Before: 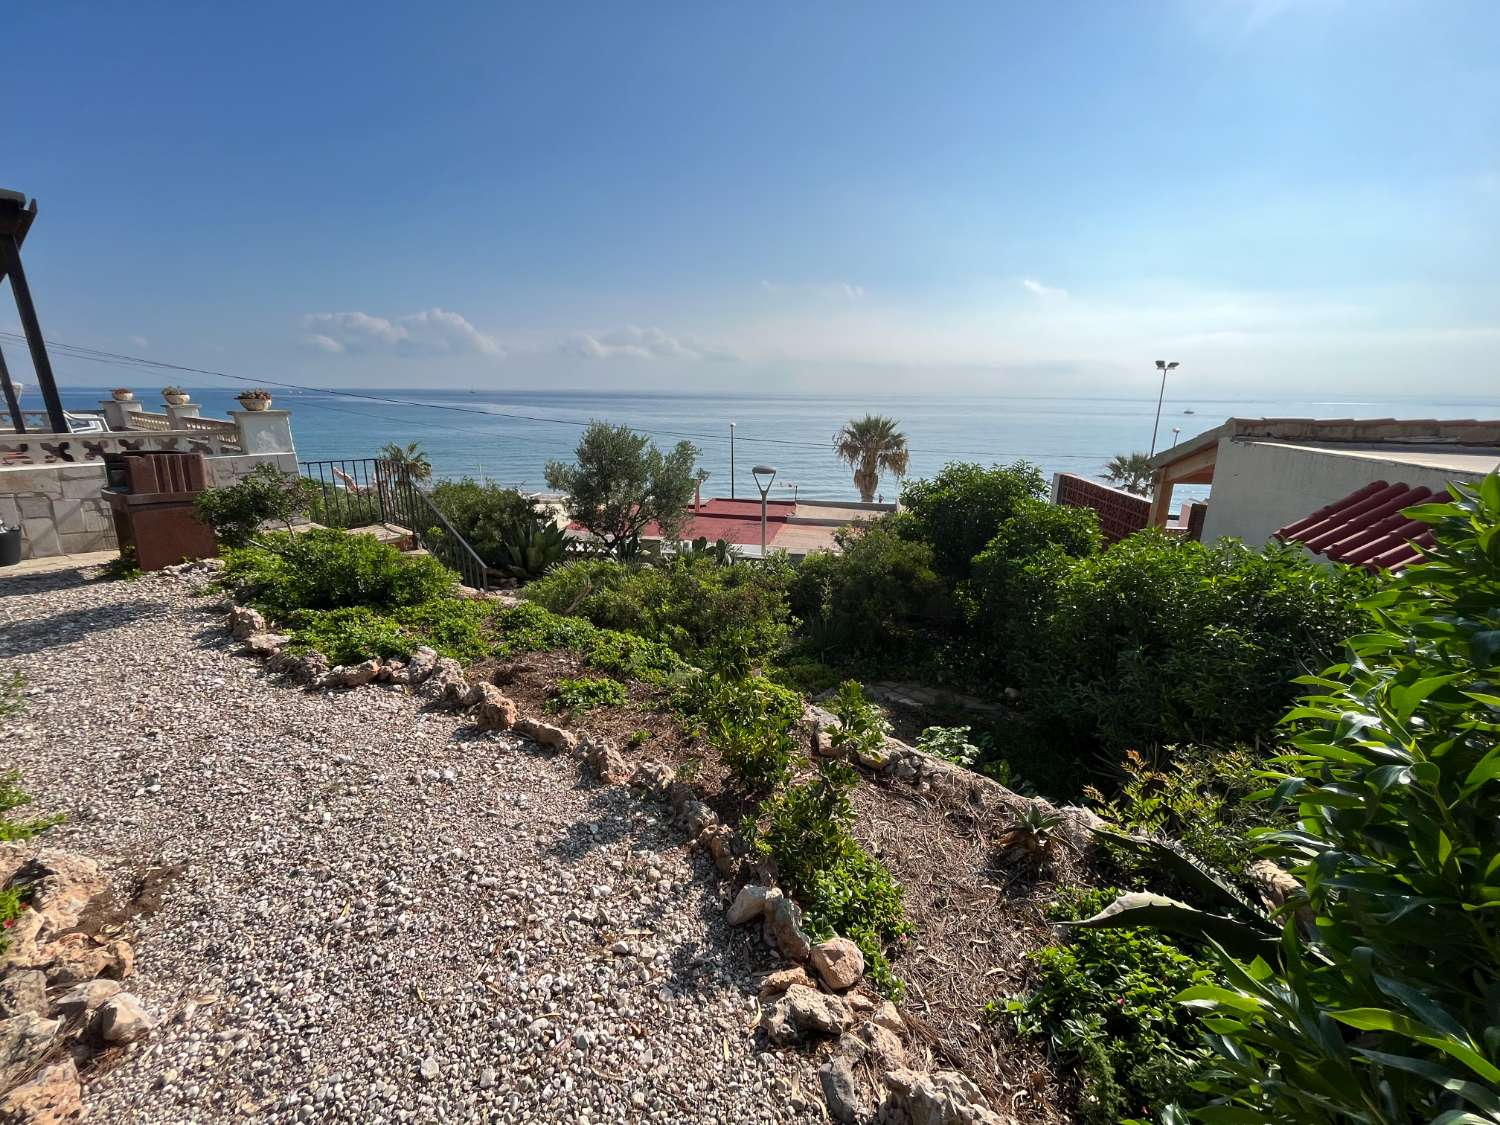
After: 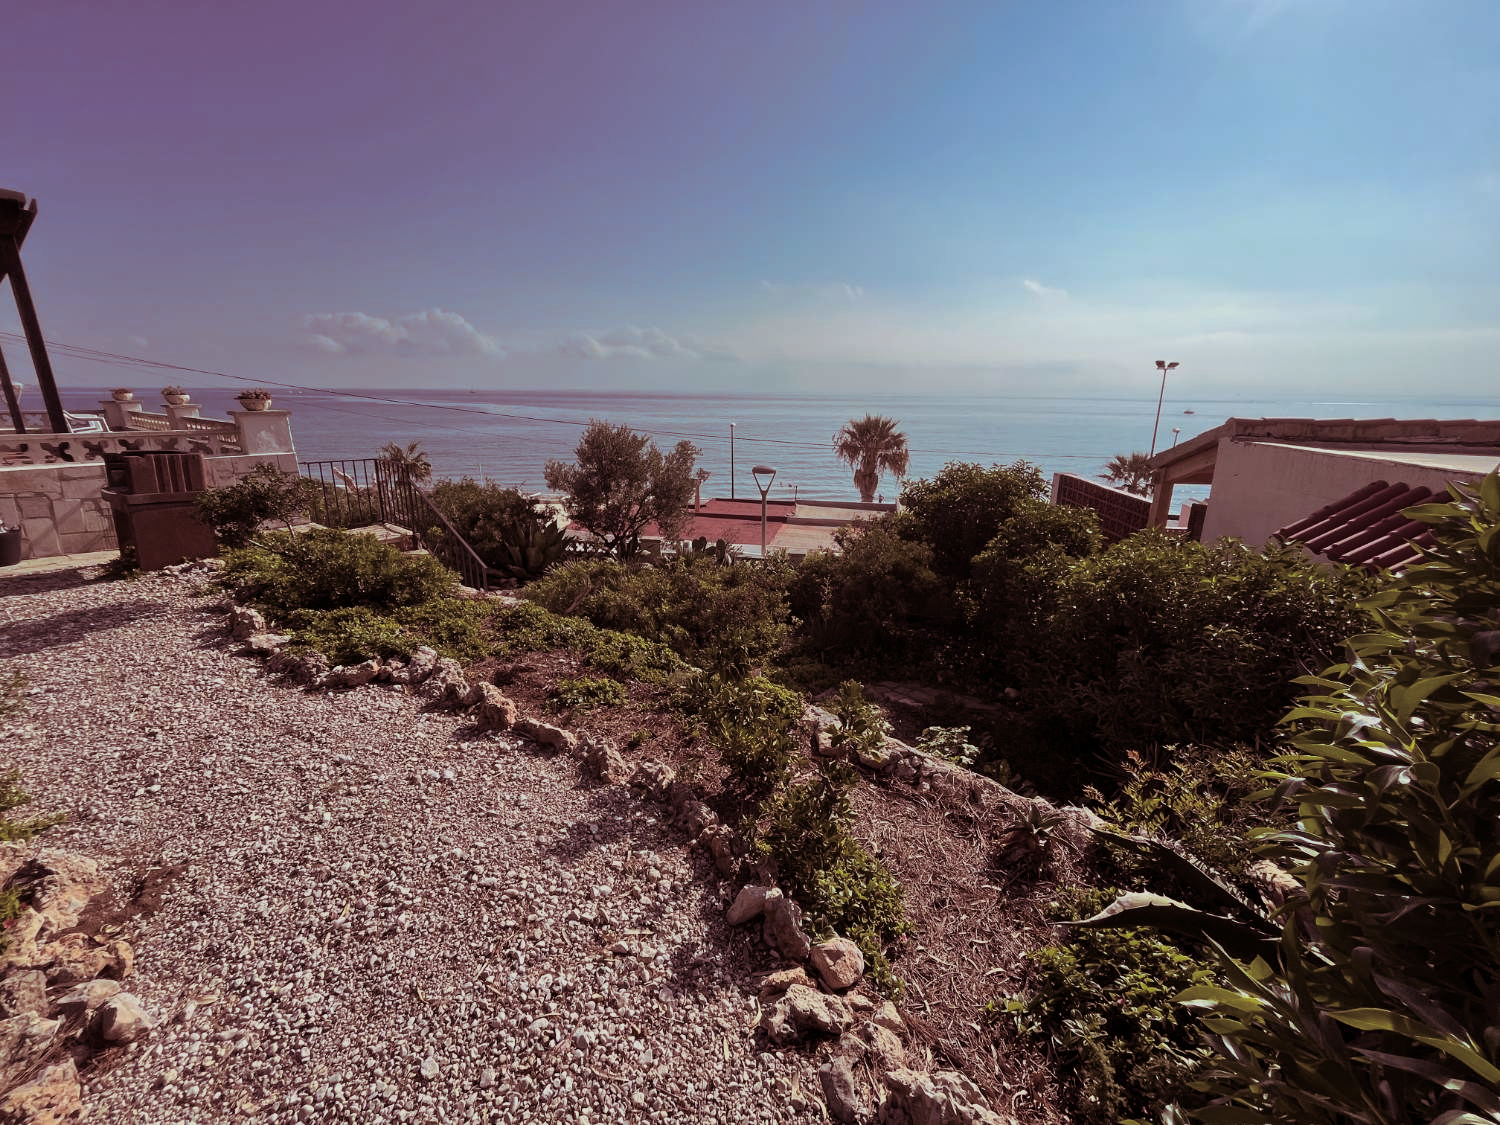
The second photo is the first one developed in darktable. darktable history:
exposure: exposure -0.462 EV, compensate highlight preservation false
split-toning: on, module defaults
